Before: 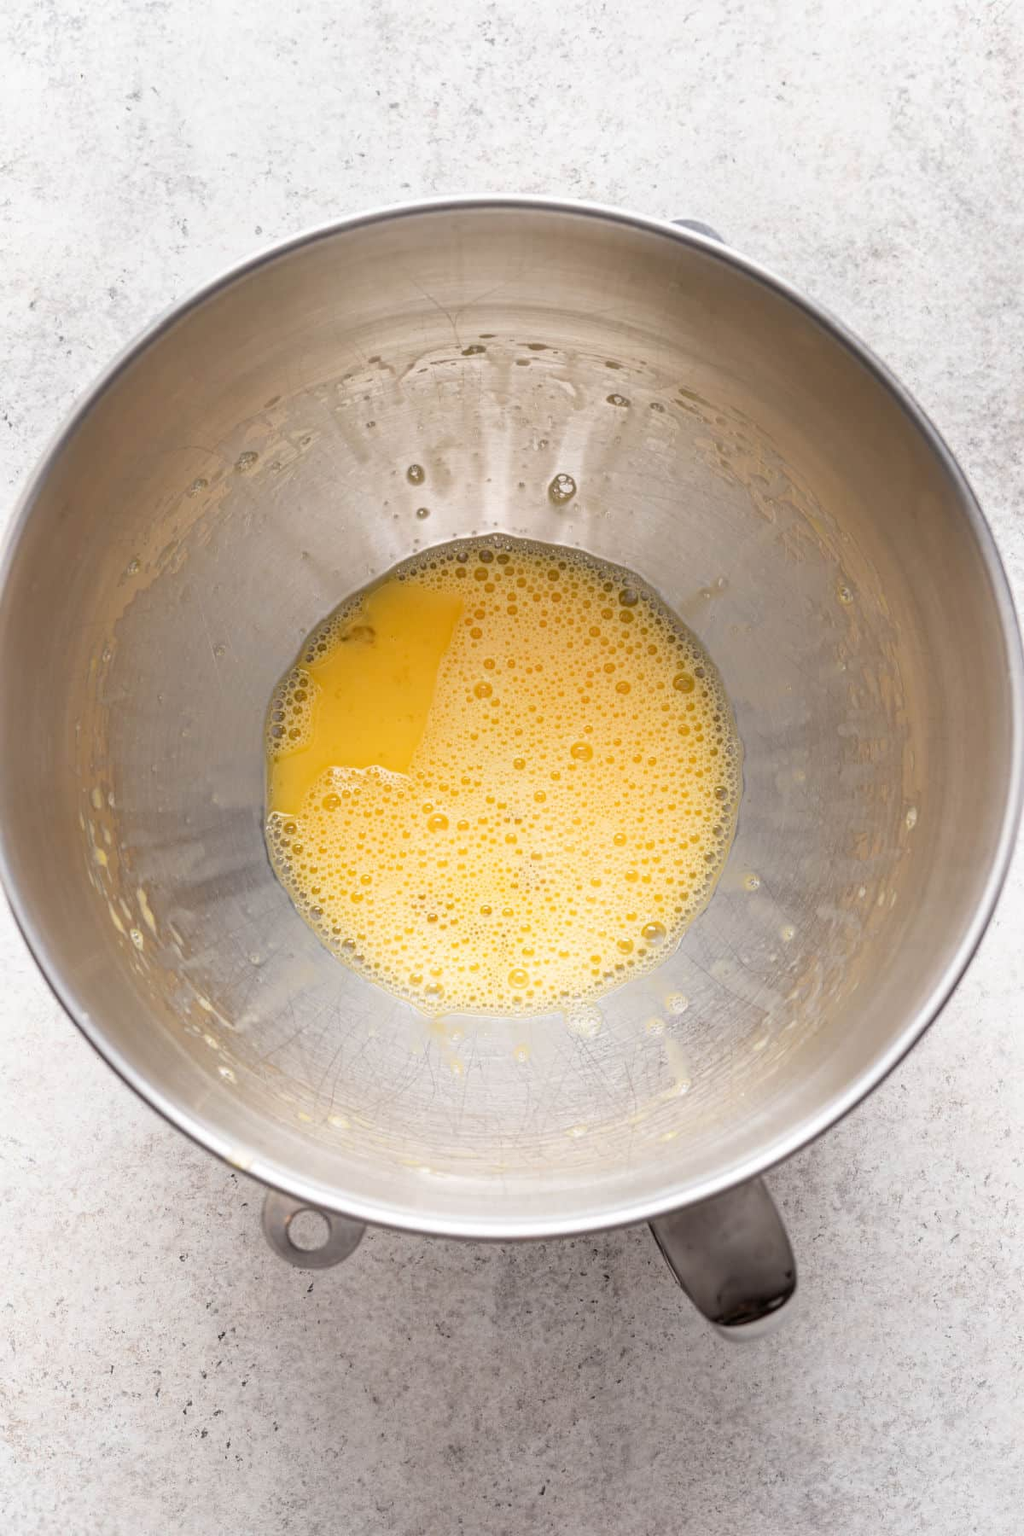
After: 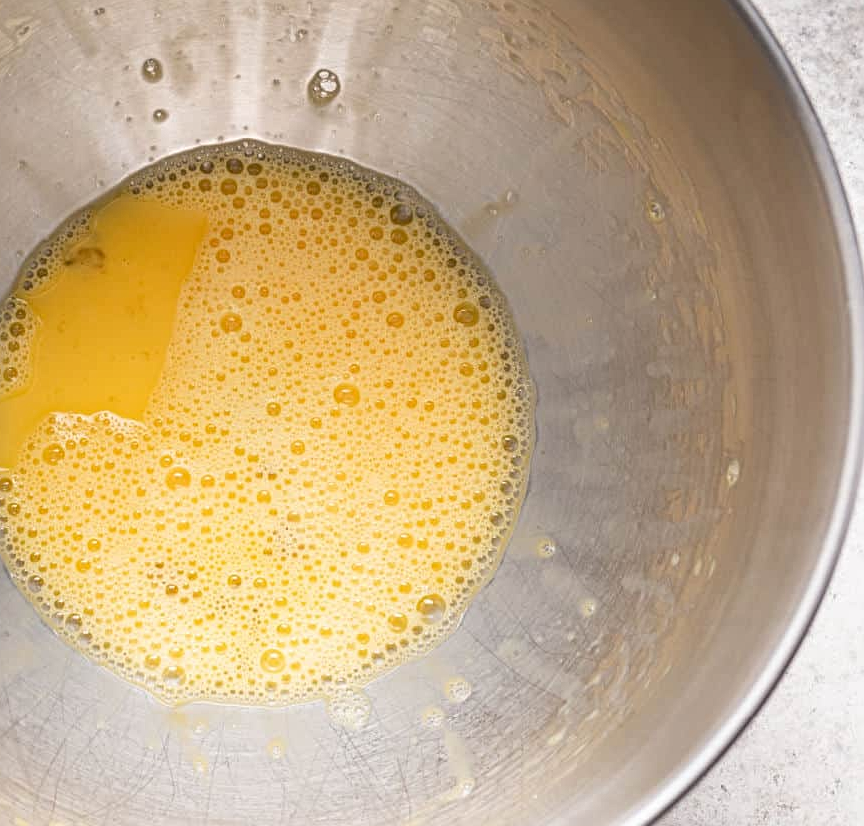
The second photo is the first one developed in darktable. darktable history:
tone equalizer: on, module defaults
sharpen: radius 2.167, amount 0.381, threshold 0
crop and rotate: left 27.938%, top 27.046%, bottom 27.046%
